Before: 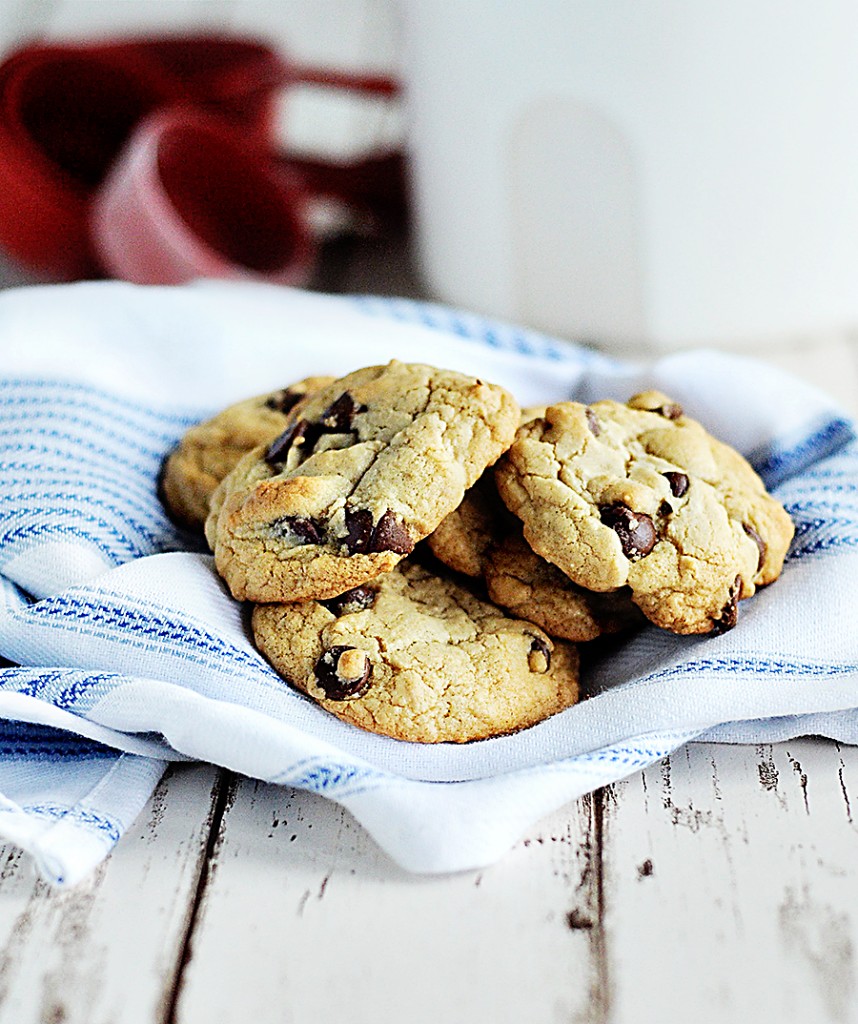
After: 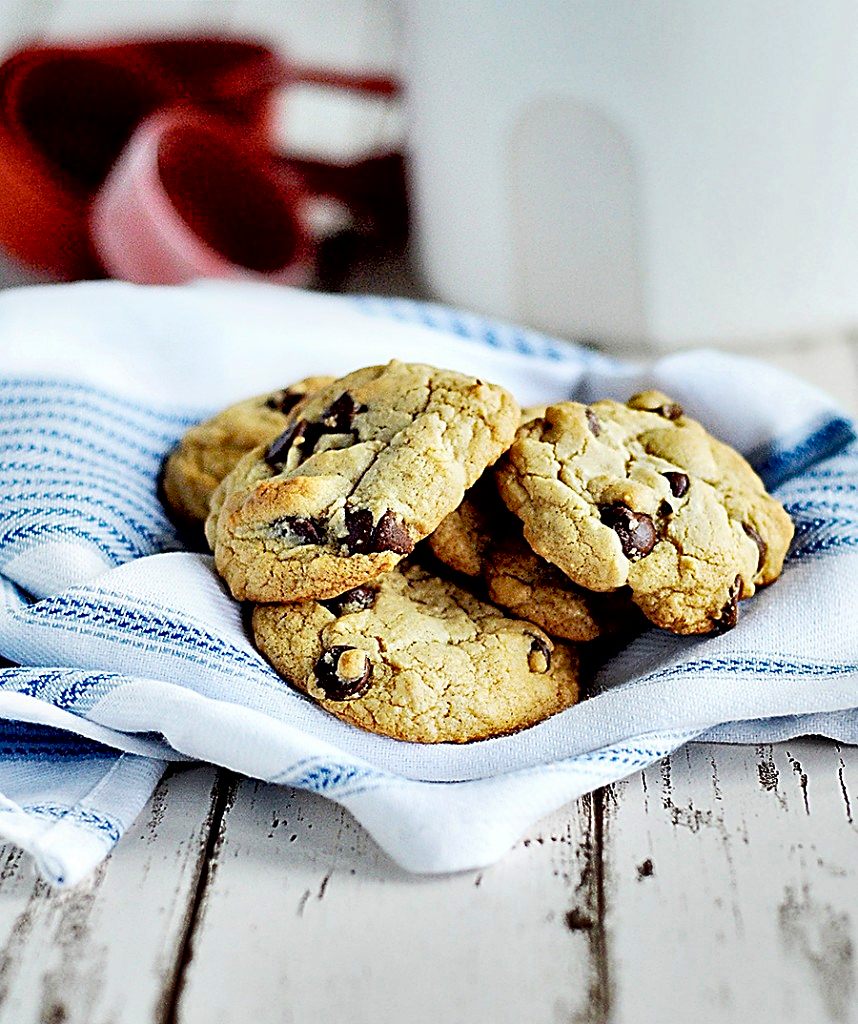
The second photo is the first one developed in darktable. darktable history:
sharpen: amount 0.2
contrast brightness saturation: brightness 0.15
shadows and highlights: radius 118.69, shadows 42.21, highlights -61.56, soften with gaussian
exposure: black level correction 0.012, compensate highlight preservation false
